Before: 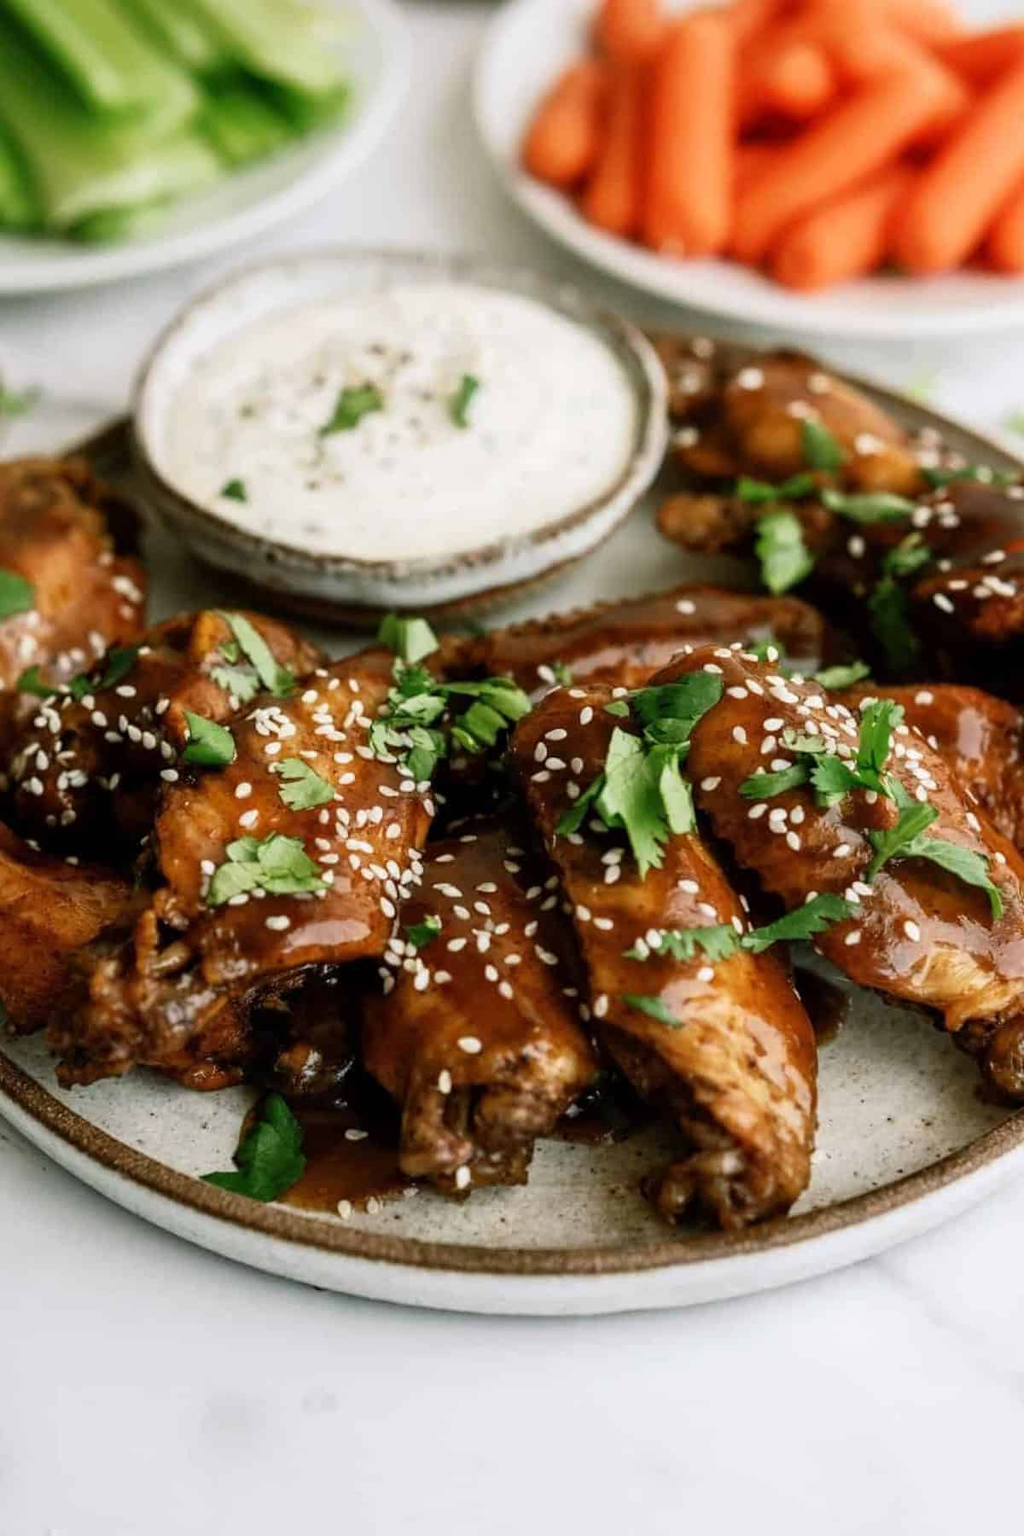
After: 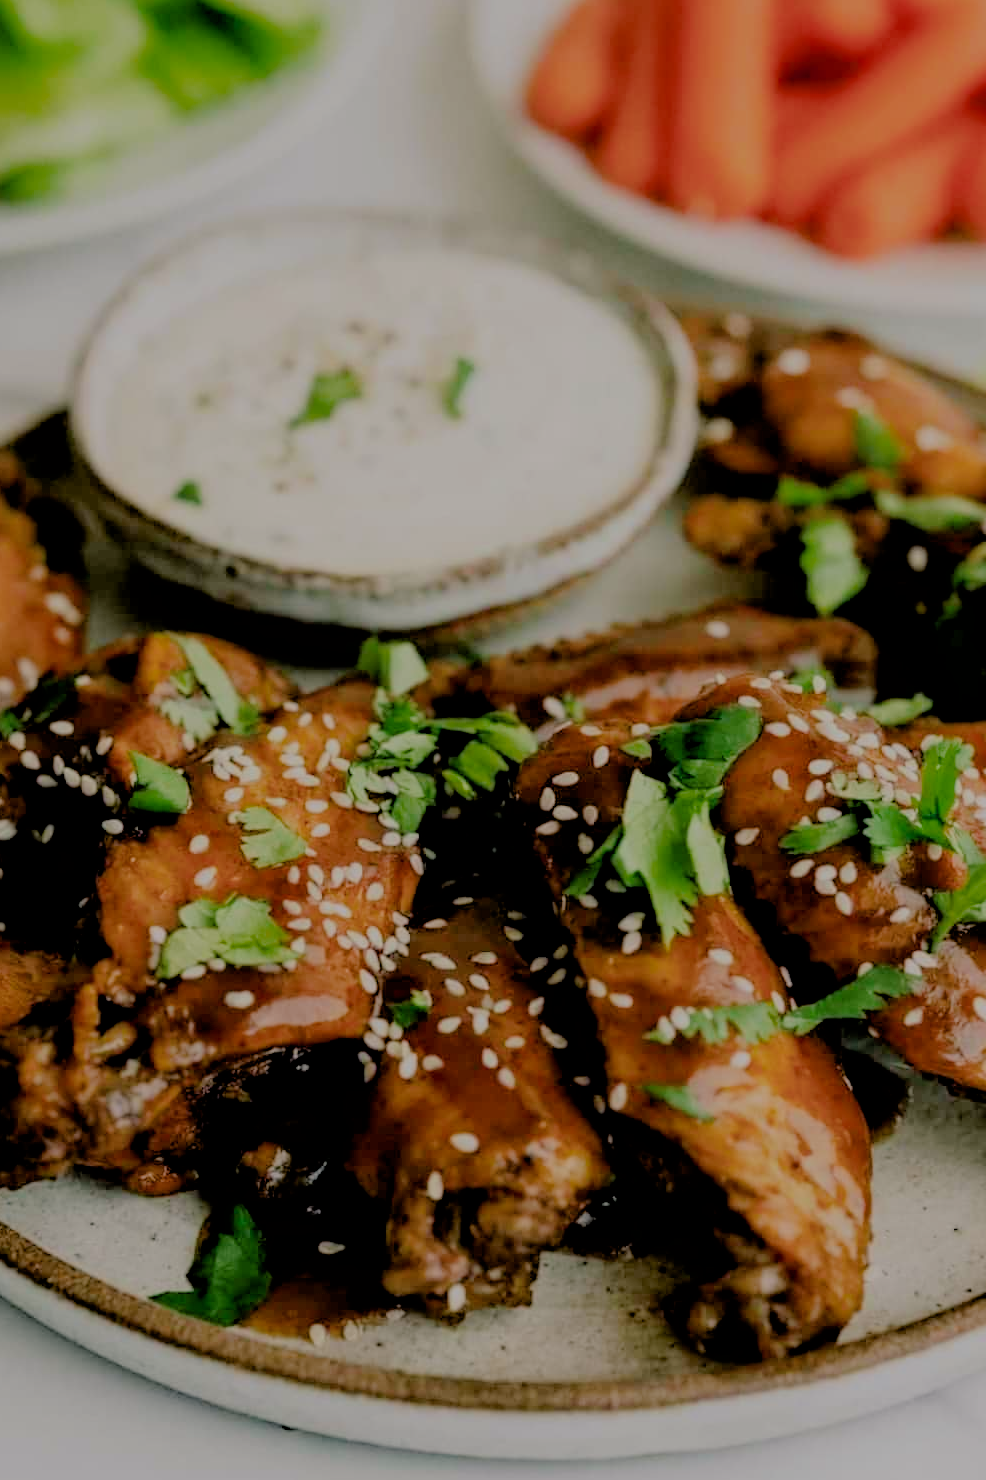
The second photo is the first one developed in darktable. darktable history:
crop and rotate: left 7.196%, top 4.574%, right 10.605%, bottom 13.178%
color balance rgb: shadows lift › chroma 2%, shadows lift › hue 217.2°, power › hue 60°, highlights gain › chroma 1%, highlights gain › hue 69.6°, global offset › luminance -0.5%, perceptual saturation grading › global saturation 15%, global vibrance 15%
filmic rgb: black relative exposure -4.42 EV, white relative exposure 6.58 EV, hardness 1.85, contrast 0.5
